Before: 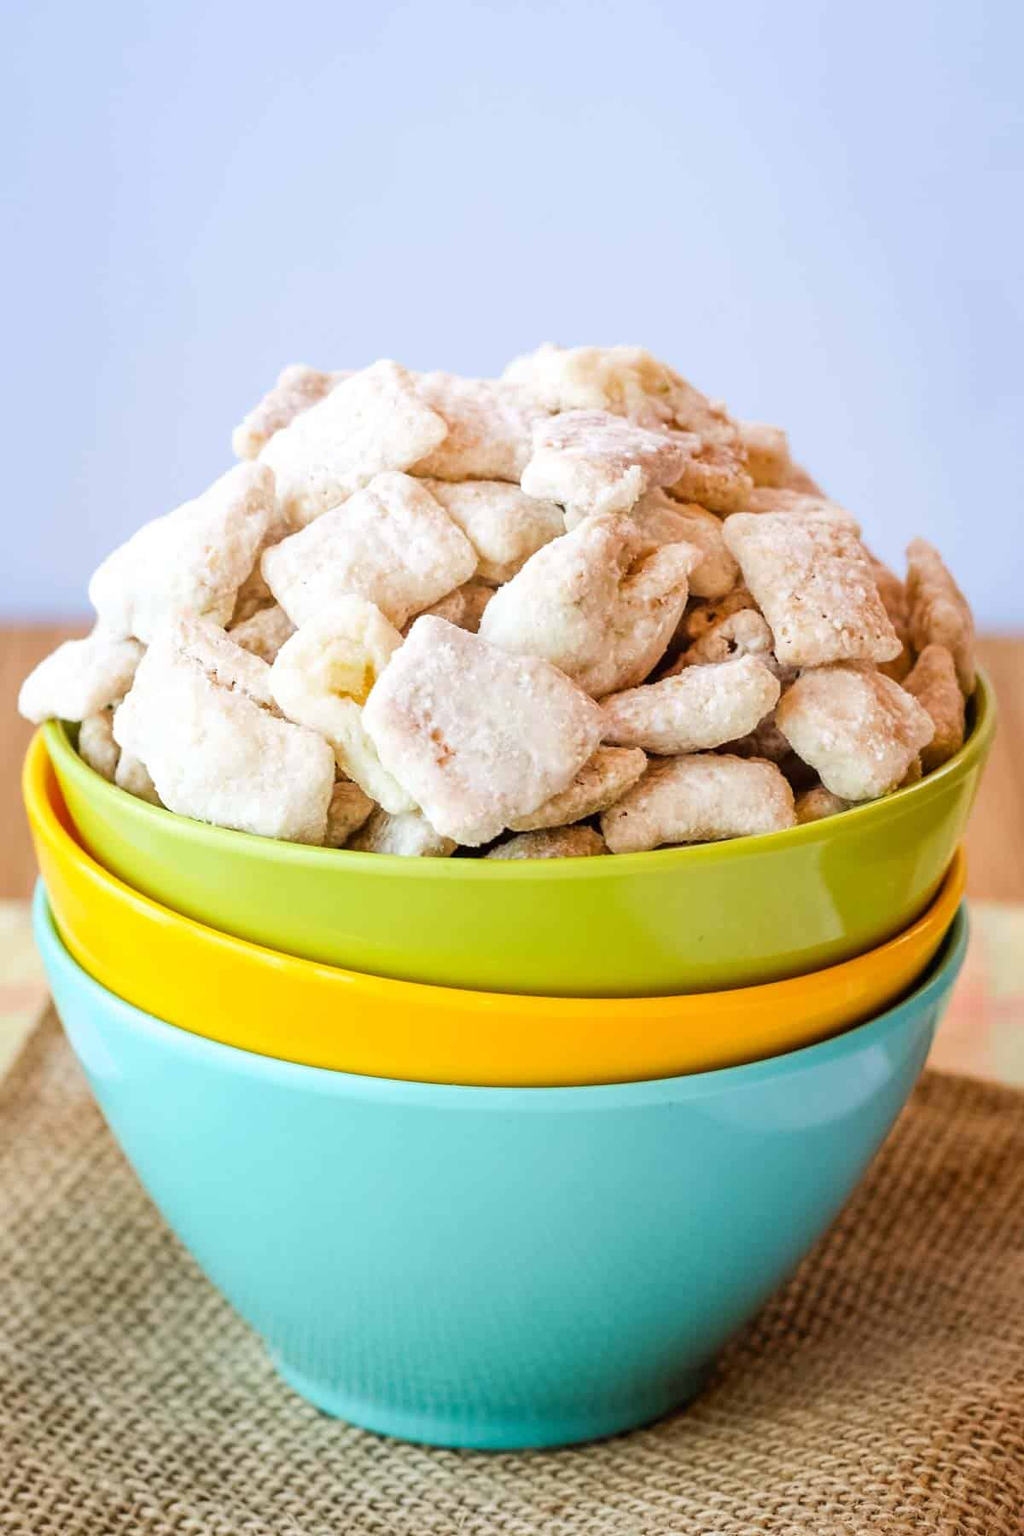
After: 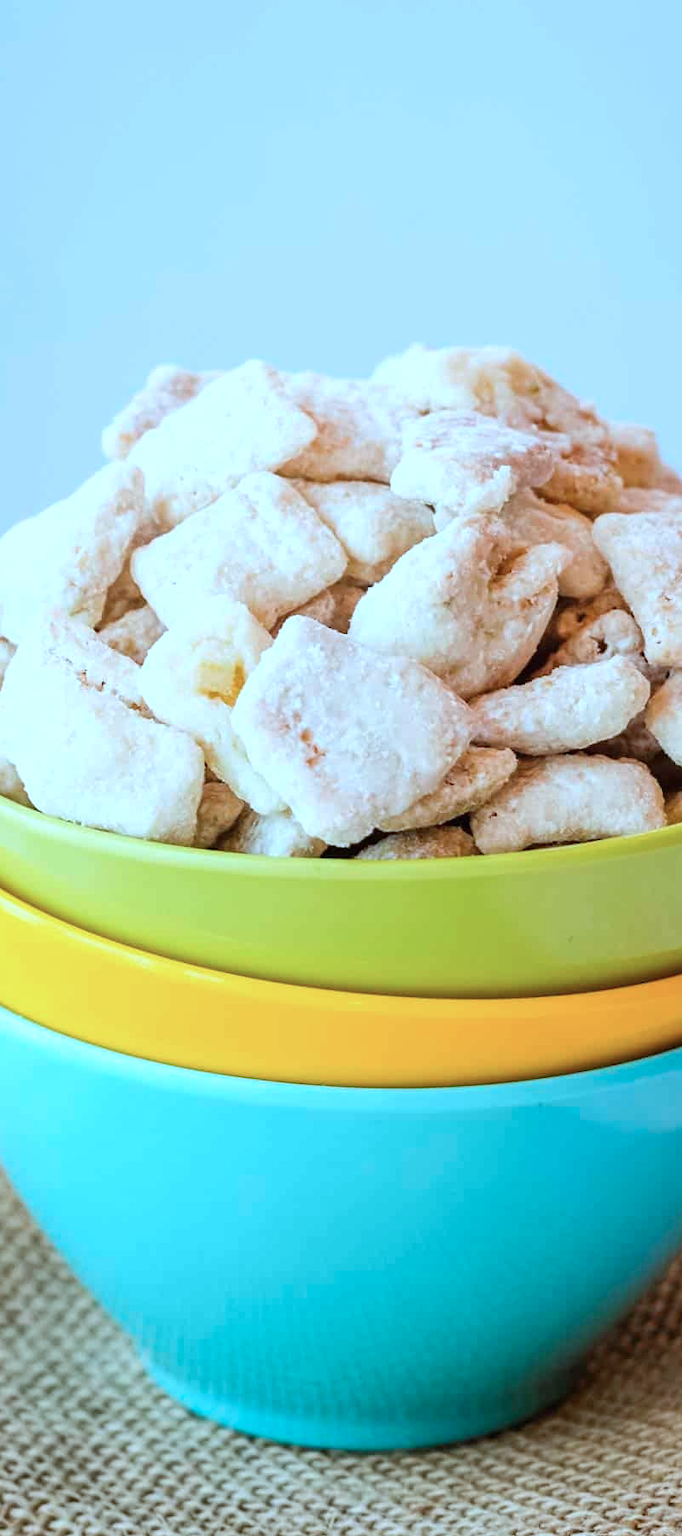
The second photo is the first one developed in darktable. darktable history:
color correction: highlights a* -9.87, highlights b* -21.51
crop and rotate: left 12.785%, right 20.583%
